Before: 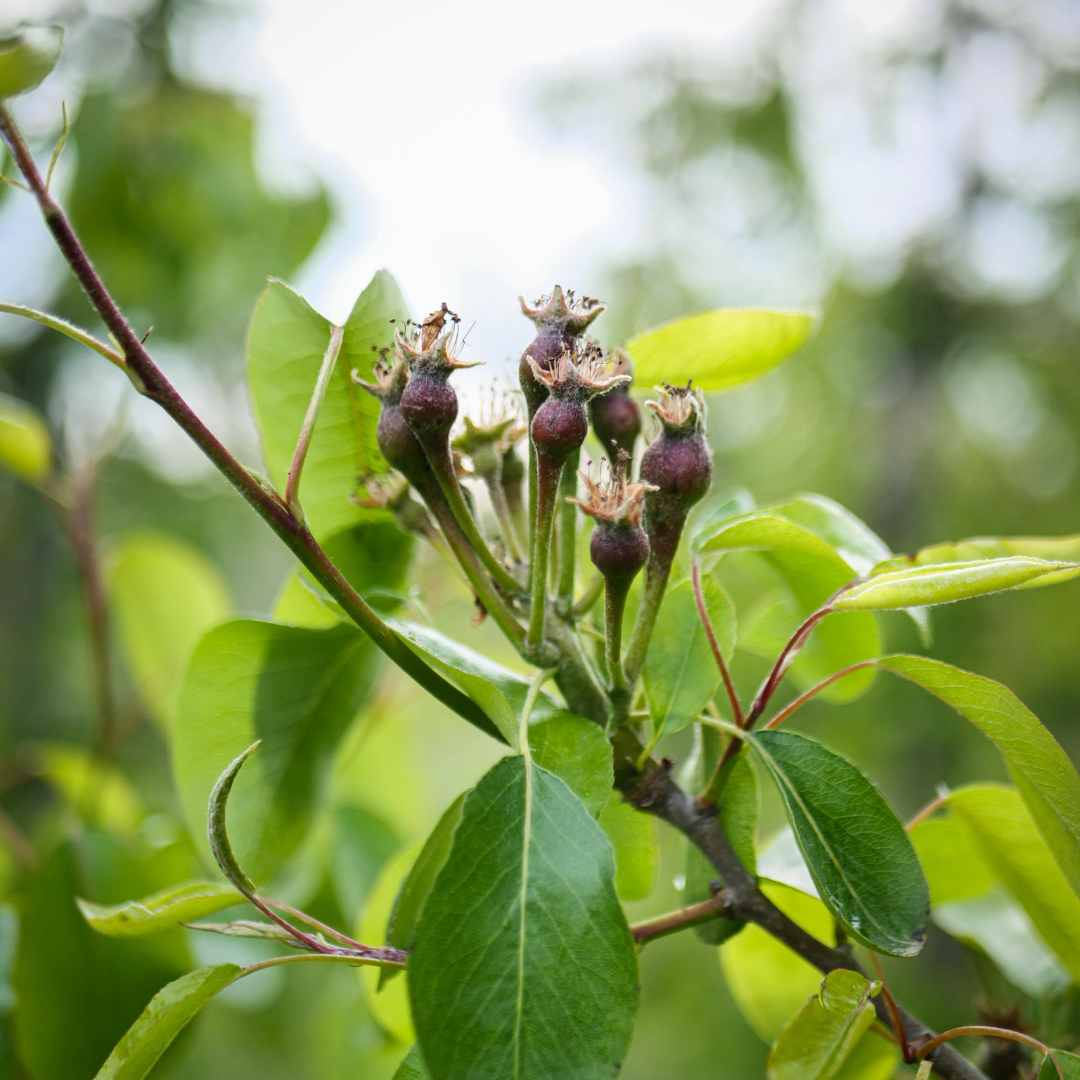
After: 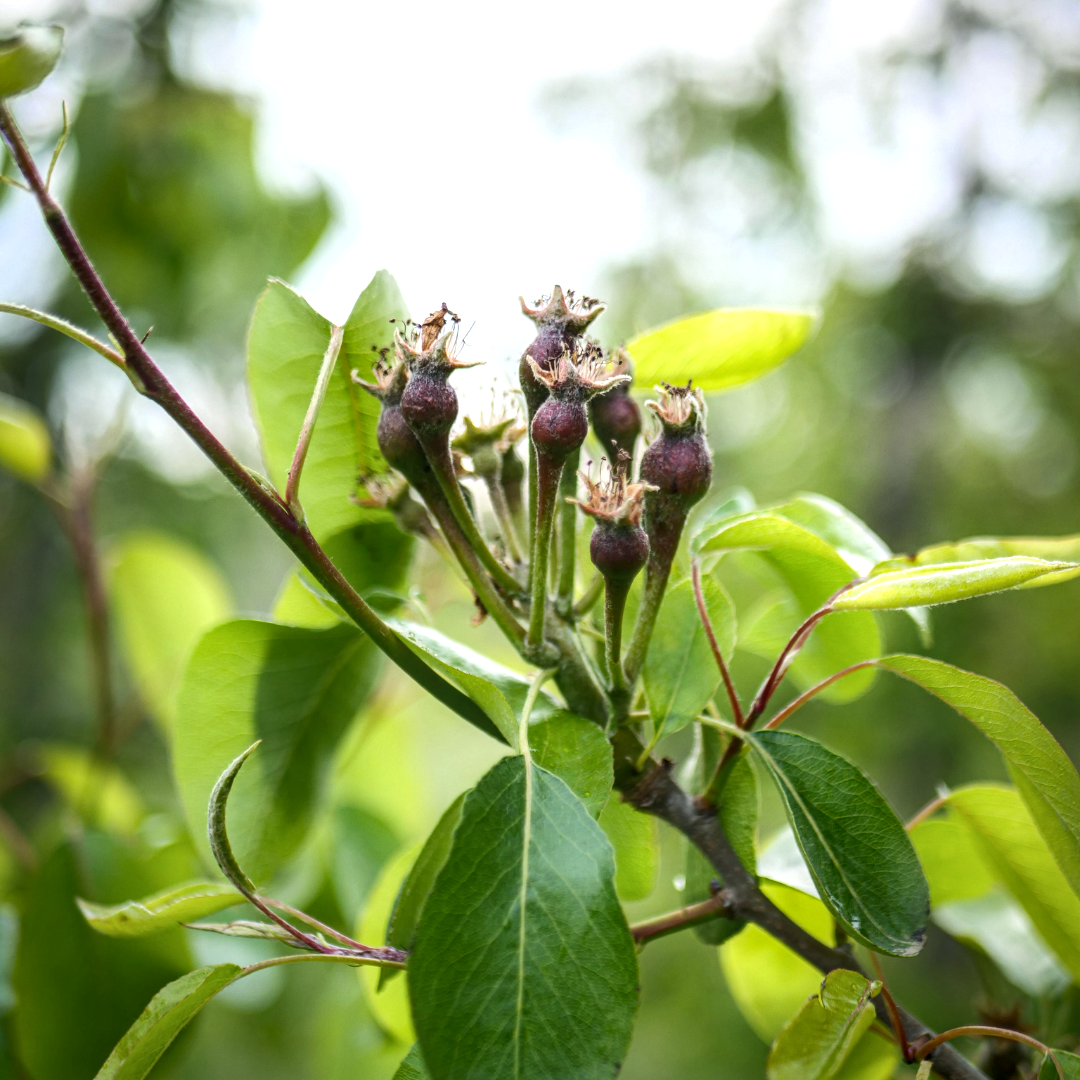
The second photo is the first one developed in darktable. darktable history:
local contrast: on, module defaults
tone equalizer: -8 EV -0.001 EV, -7 EV 0.001 EV, -6 EV -0.002 EV, -5 EV -0.003 EV, -4 EV -0.062 EV, -3 EV -0.222 EV, -2 EV -0.267 EV, -1 EV 0.105 EV, +0 EV 0.303 EV
